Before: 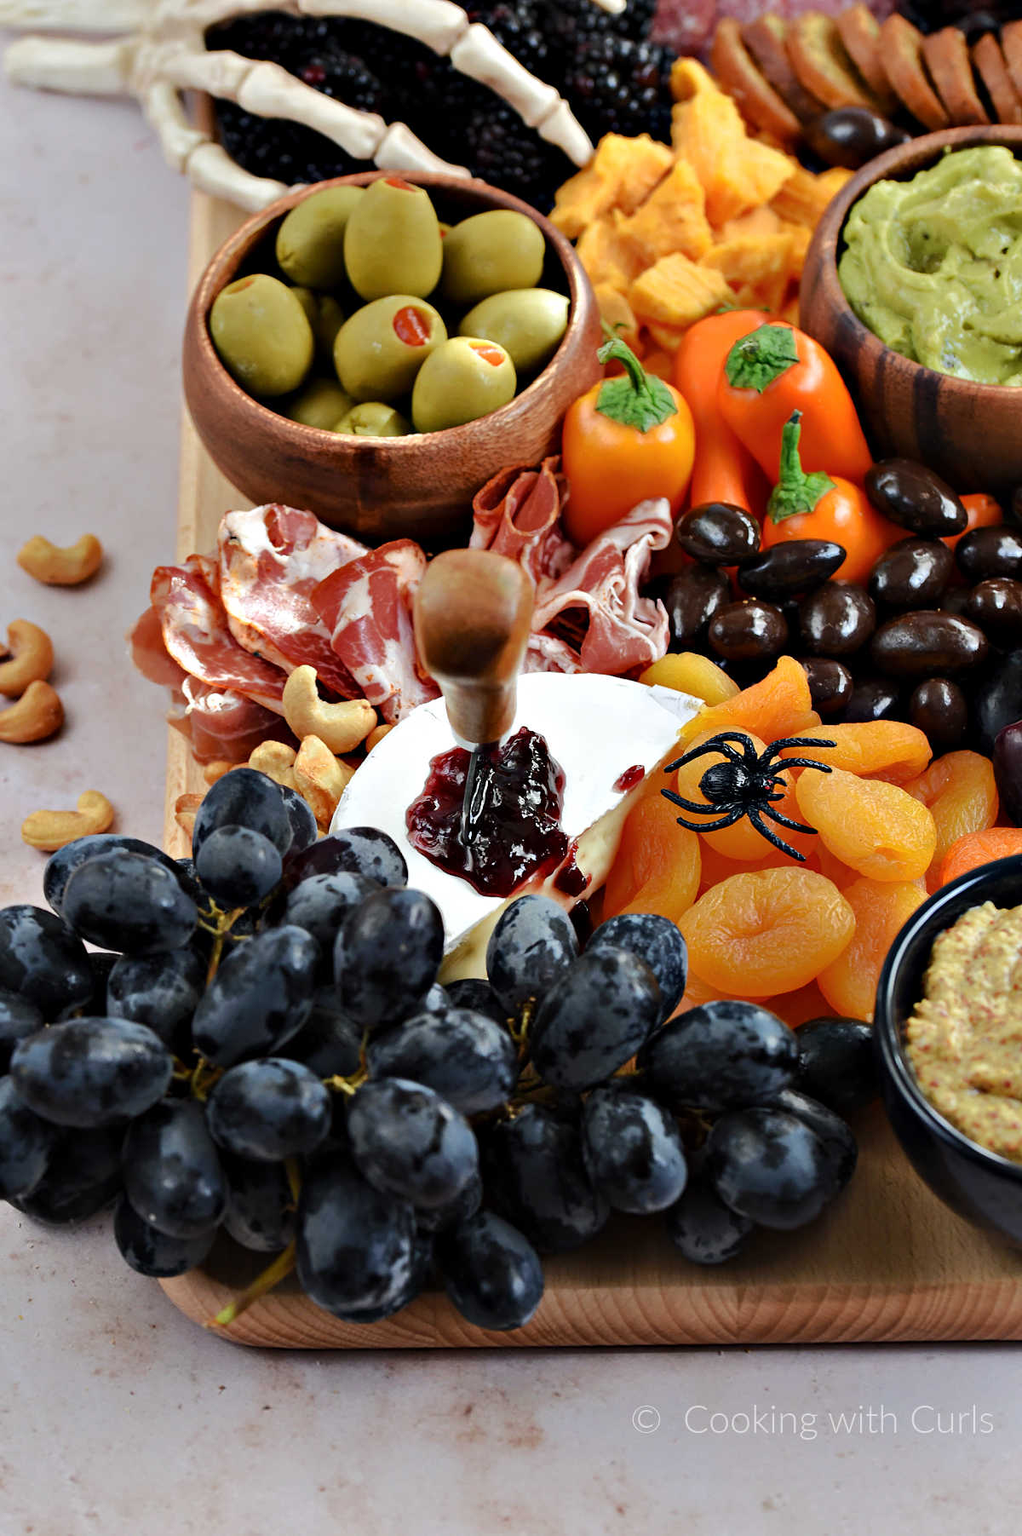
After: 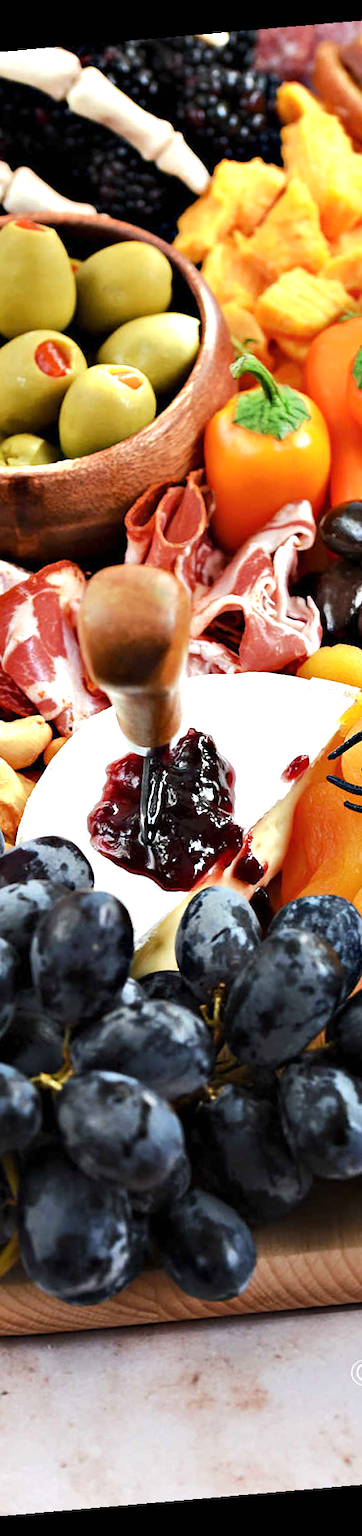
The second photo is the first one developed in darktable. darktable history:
rotate and perspective: rotation -4.98°, automatic cropping off
exposure: black level correction 0, exposure 0.7 EV, compensate exposure bias true, compensate highlight preservation false
crop: left 33.36%, right 33.36%
